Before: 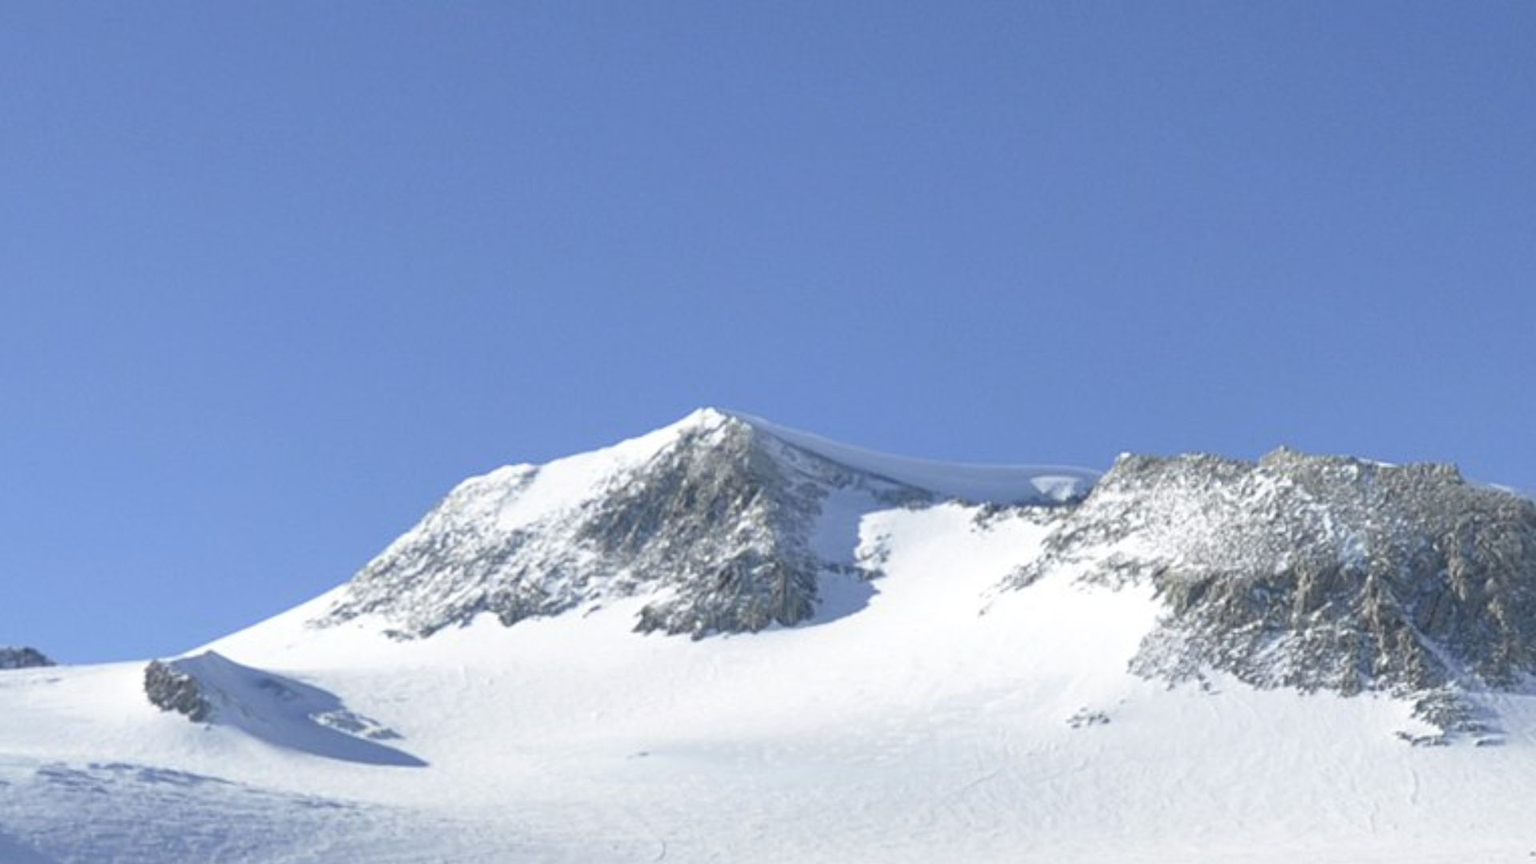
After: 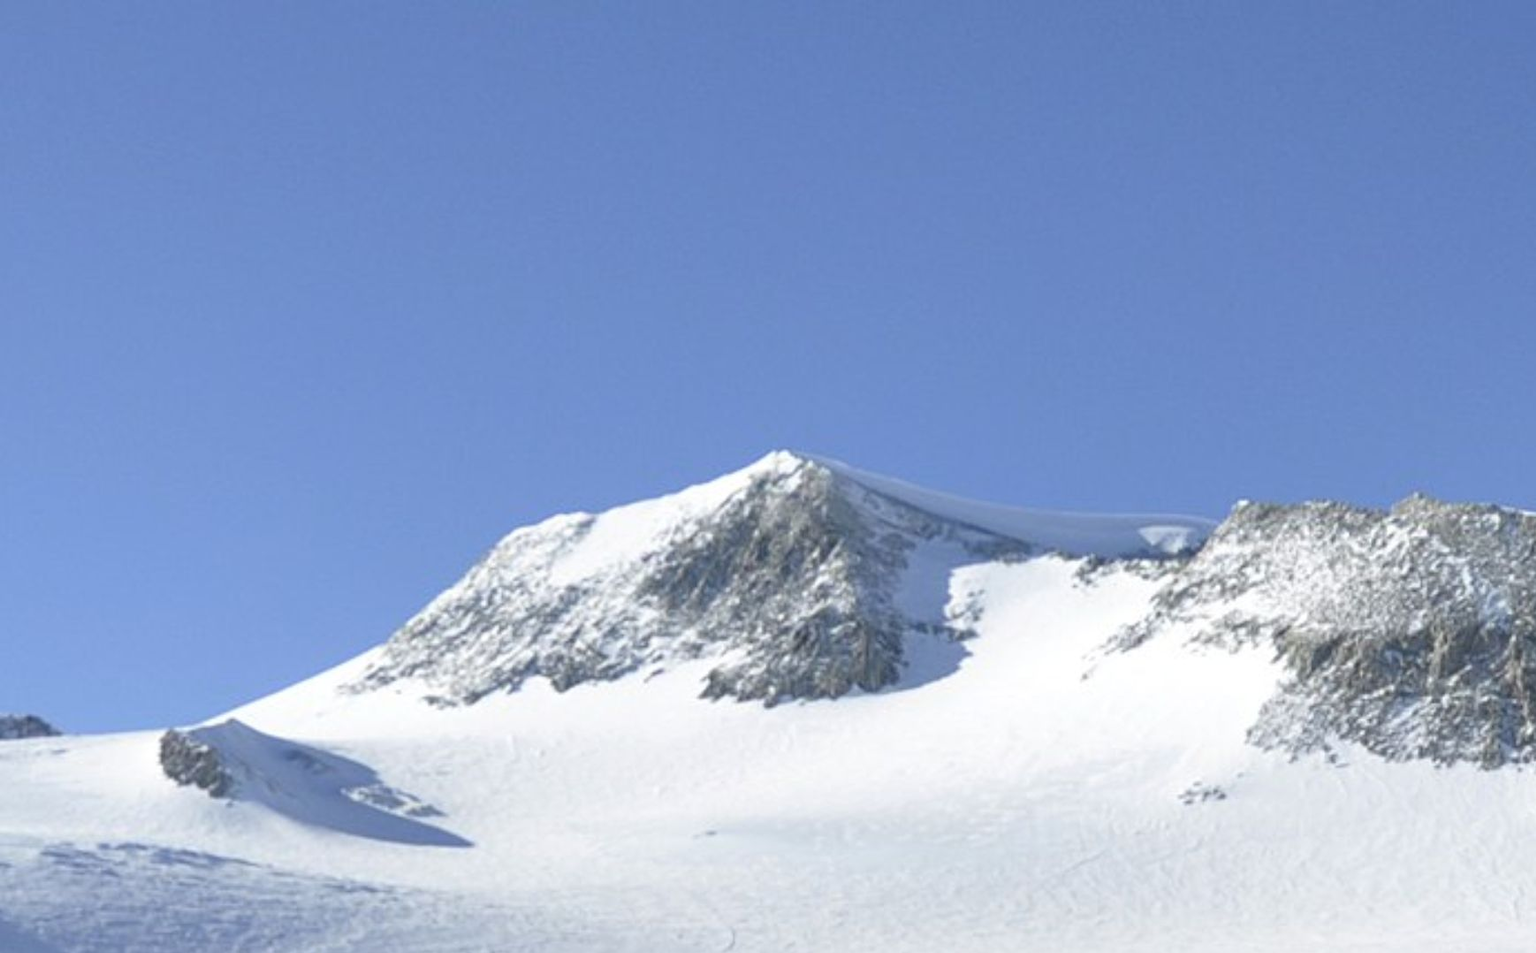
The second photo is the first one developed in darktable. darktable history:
crop: right 9.474%, bottom 0.018%
